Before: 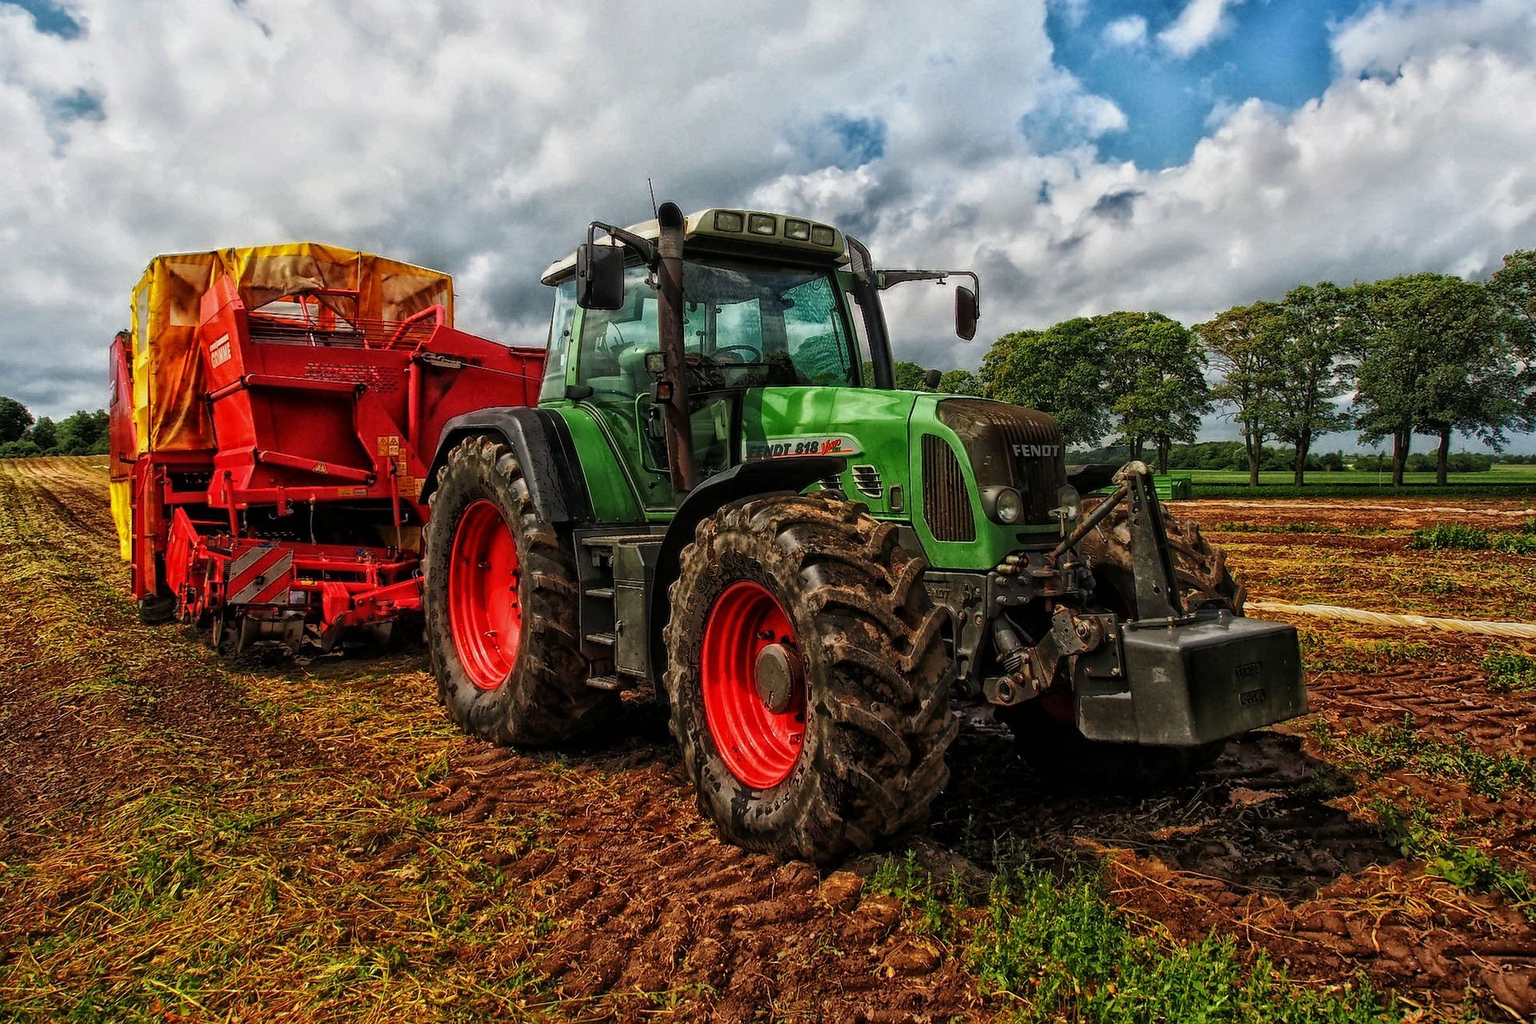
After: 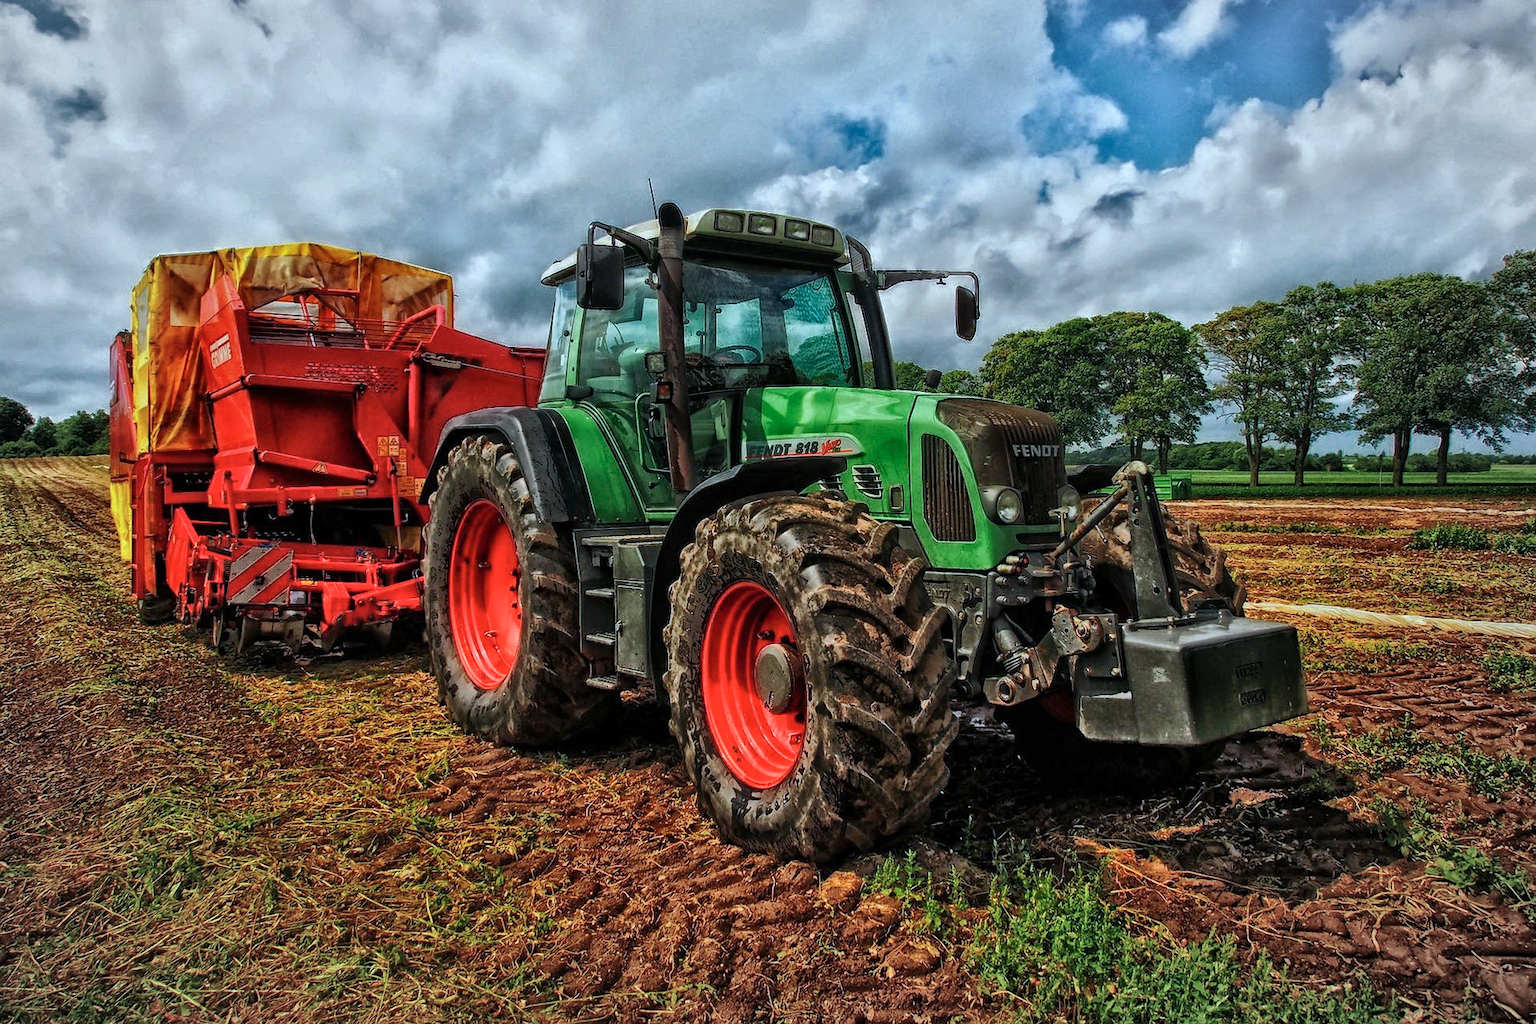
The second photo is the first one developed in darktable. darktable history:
base curve: curves: ch0 [(0, 0) (0.297, 0.298) (1, 1)], preserve colors none
vignetting: fall-off start 81.01%, fall-off radius 61.7%, brightness -0.171, automatic ratio true, width/height ratio 1.411
shadows and highlights: low approximation 0.01, soften with gaussian
color calibration: illuminant Planckian (black body), x 0.375, y 0.374, temperature 4120.43 K
